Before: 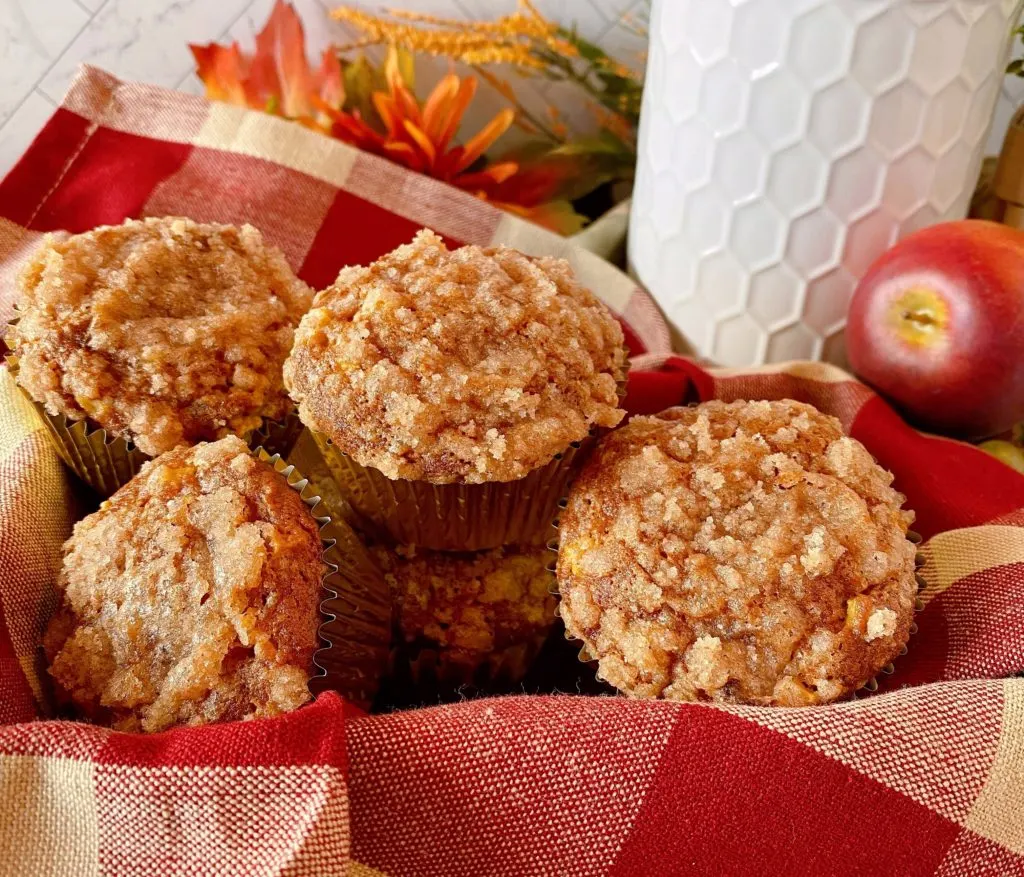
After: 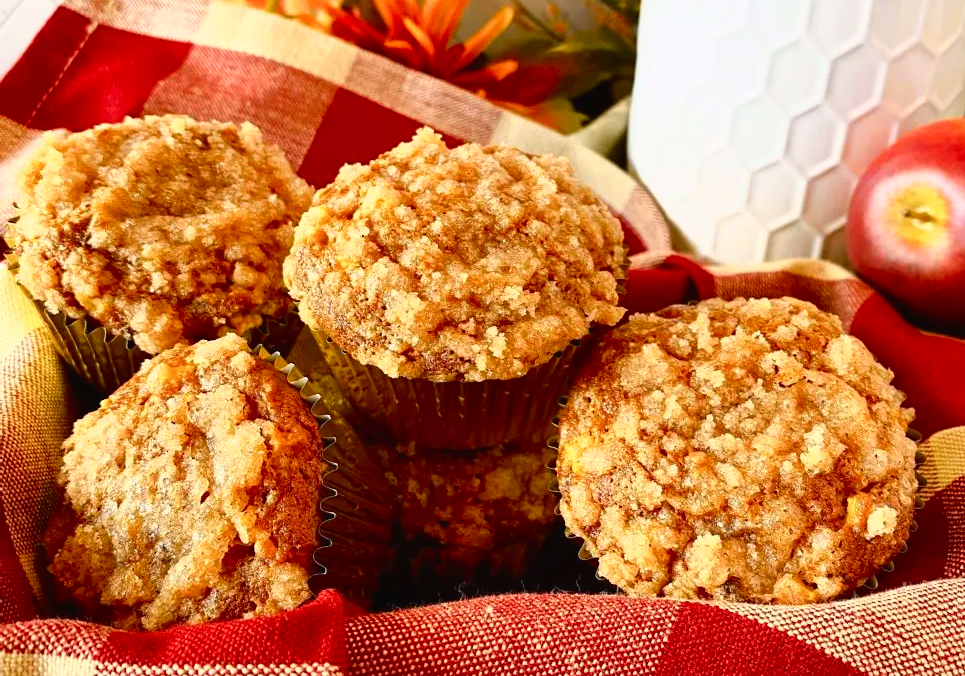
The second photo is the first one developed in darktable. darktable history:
tone curve: curves: ch0 [(0, 0.018) (0.162, 0.128) (0.434, 0.478) (0.667, 0.785) (0.819, 0.943) (1, 0.991)]; ch1 [(0, 0) (0.402, 0.36) (0.476, 0.449) (0.506, 0.505) (0.523, 0.518) (0.582, 0.586) (0.641, 0.668) (0.7, 0.741) (1, 1)]; ch2 [(0, 0) (0.416, 0.403) (0.483, 0.472) (0.503, 0.505) (0.521, 0.519) (0.547, 0.561) (0.597, 0.643) (0.699, 0.759) (0.997, 0.858)], color space Lab, independent channels
crop and rotate: angle 0.03°, top 11.643%, right 5.651%, bottom 11.189%
